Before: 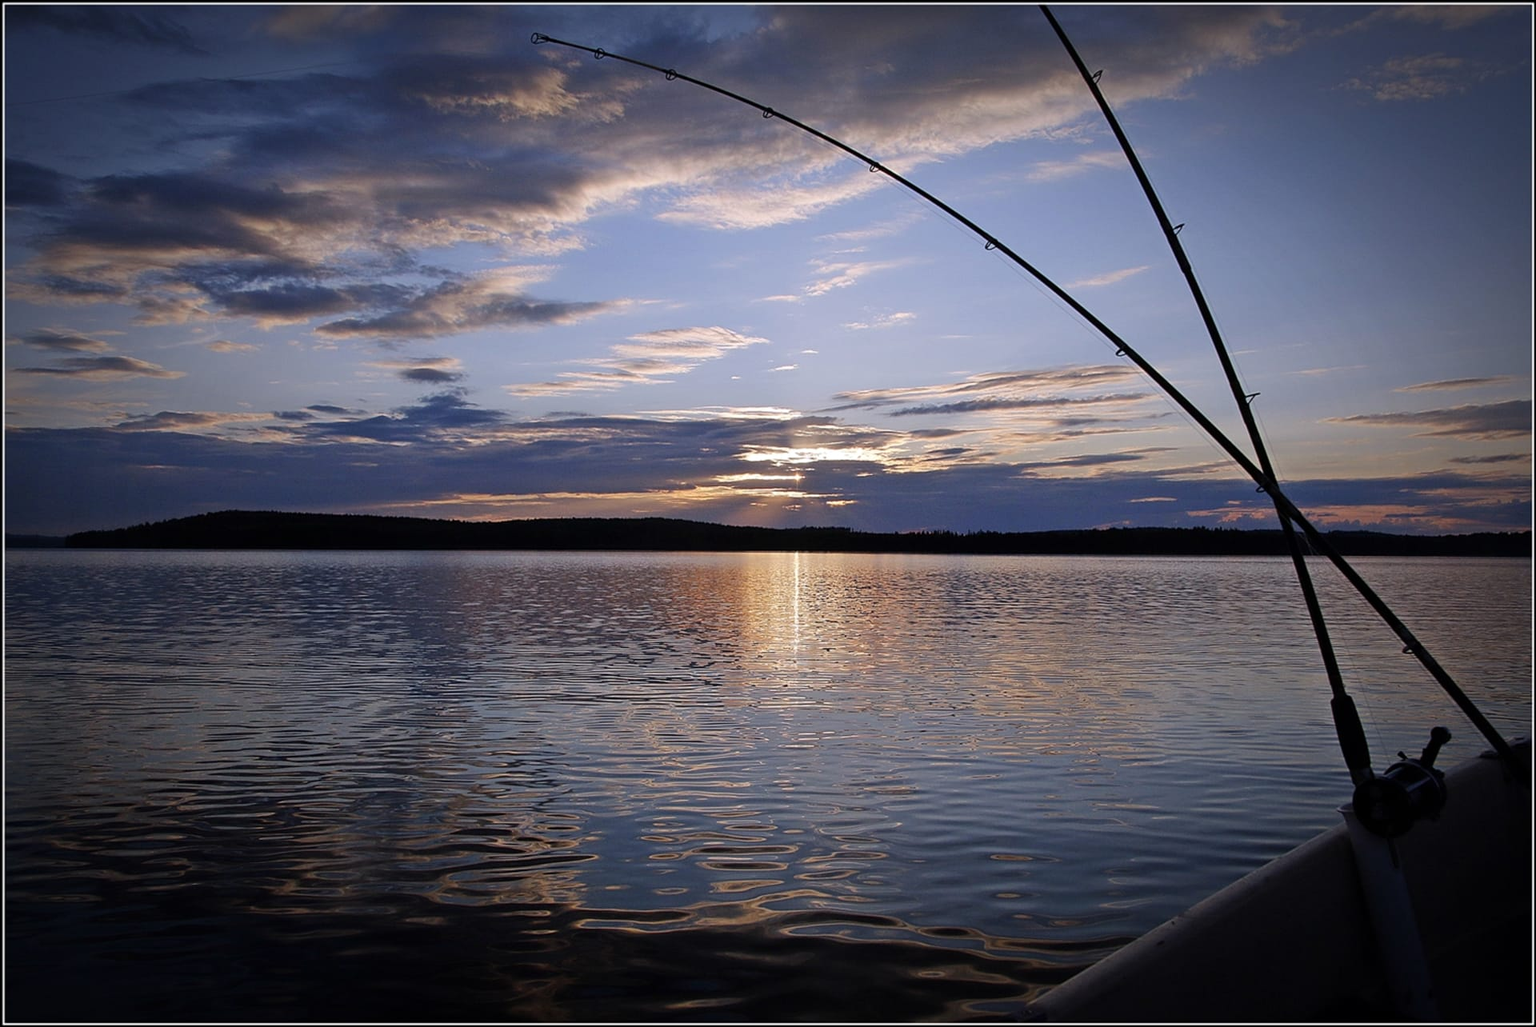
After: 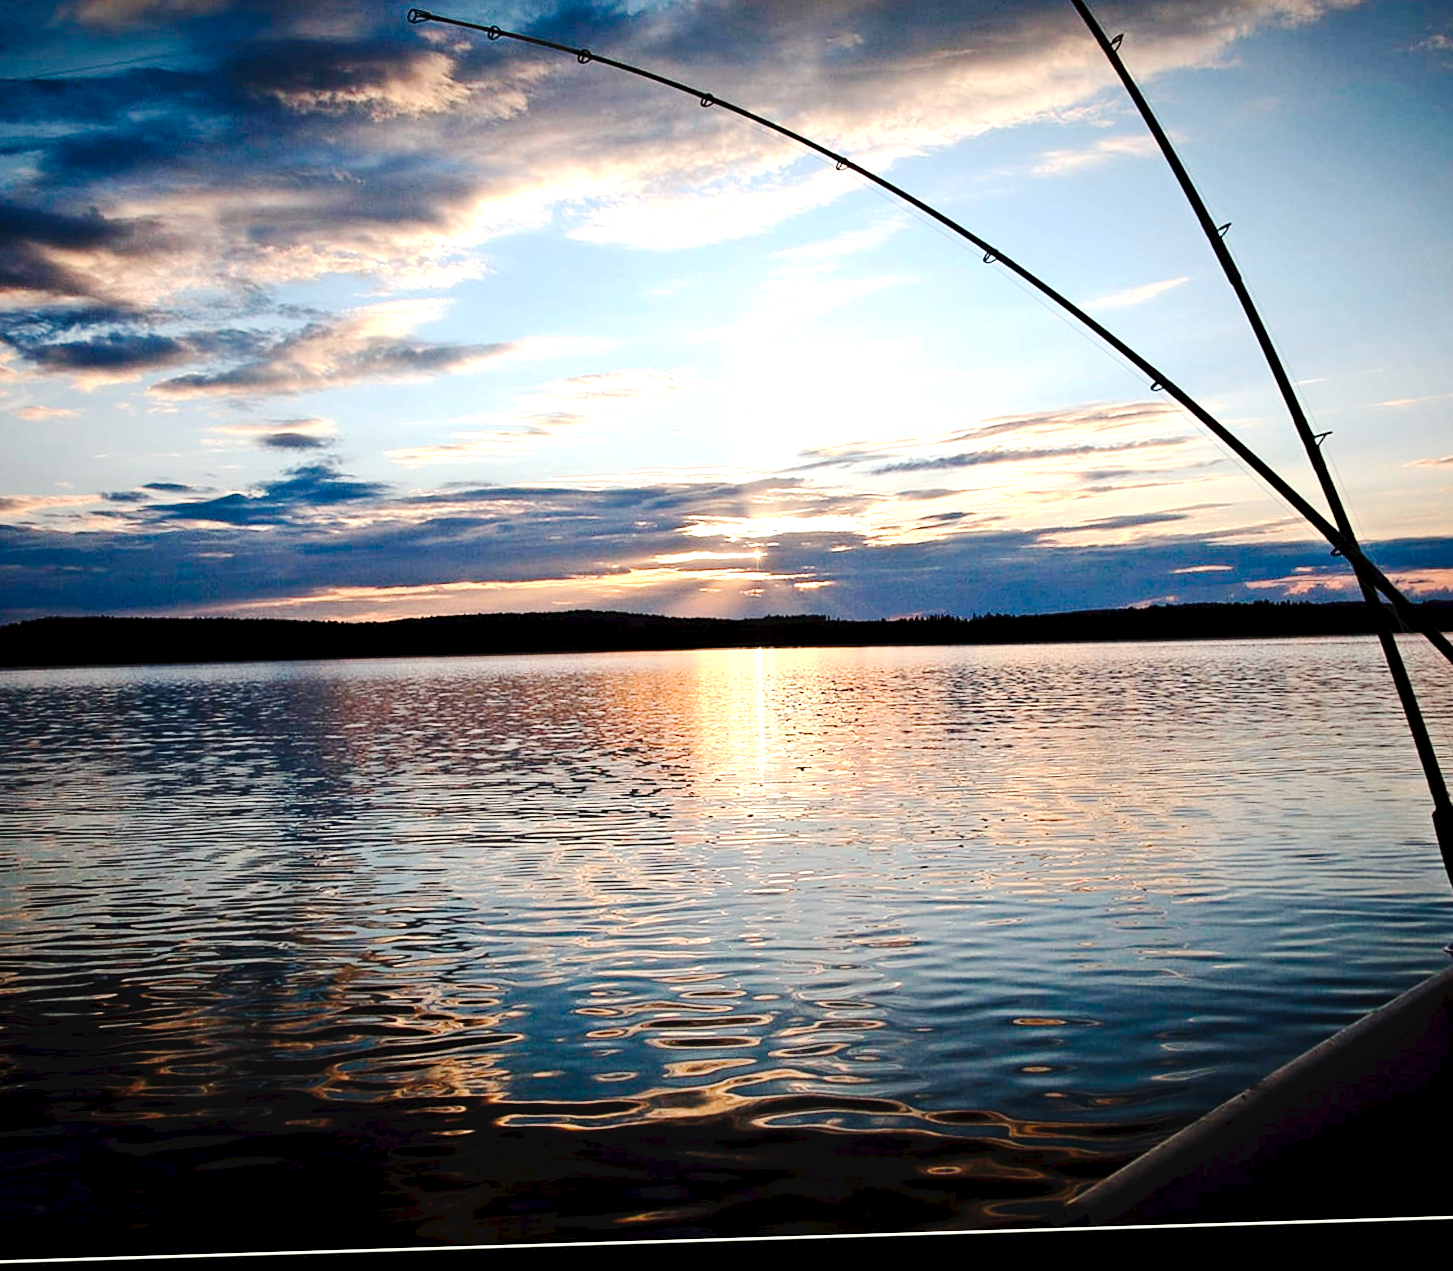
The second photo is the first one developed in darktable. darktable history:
tone equalizer: -8 EV -0.75 EV, -7 EV -0.7 EV, -6 EV -0.6 EV, -5 EV -0.4 EV, -3 EV 0.4 EV, -2 EV 0.6 EV, -1 EV 0.7 EV, +0 EV 0.75 EV, edges refinement/feathering 500, mask exposure compensation -1.57 EV, preserve details no
white balance: red 1.08, blue 0.791
rotate and perspective: rotation -1.75°, automatic cropping off
crop and rotate: left 13.15%, top 5.251%, right 12.609%
tone curve: curves: ch0 [(0, 0) (0.003, 0.036) (0.011, 0.039) (0.025, 0.039) (0.044, 0.043) (0.069, 0.05) (0.1, 0.072) (0.136, 0.102) (0.177, 0.144) (0.224, 0.204) (0.277, 0.288) (0.335, 0.384) (0.399, 0.477) (0.468, 0.575) (0.543, 0.652) (0.623, 0.724) (0.709, 0.785) (0.801, 0.851) (0.898, 0.915) (1, 1)], preserve colors none
exposure: black level correction 0.001, exposure 0.5 EV, compensate exposure bias true, compensate highlight preservation false
color calibration: output R [1.063, -0.012, -0.003, 0], output G [0, 1.022, 0.021, 0], output B [-0.079, 0.047, 1, 0], illuminant custom, x 0.389, y 0.387, temperature 3838.64 K
